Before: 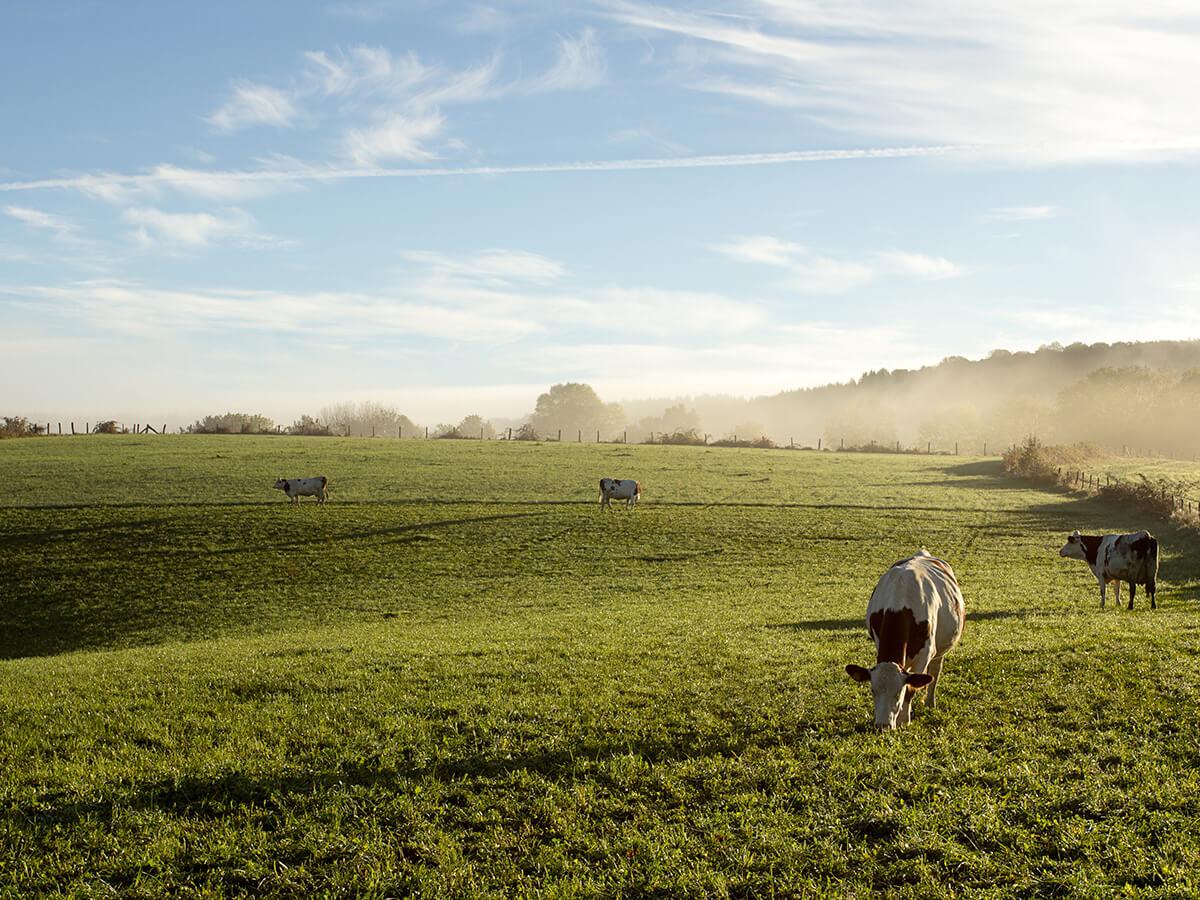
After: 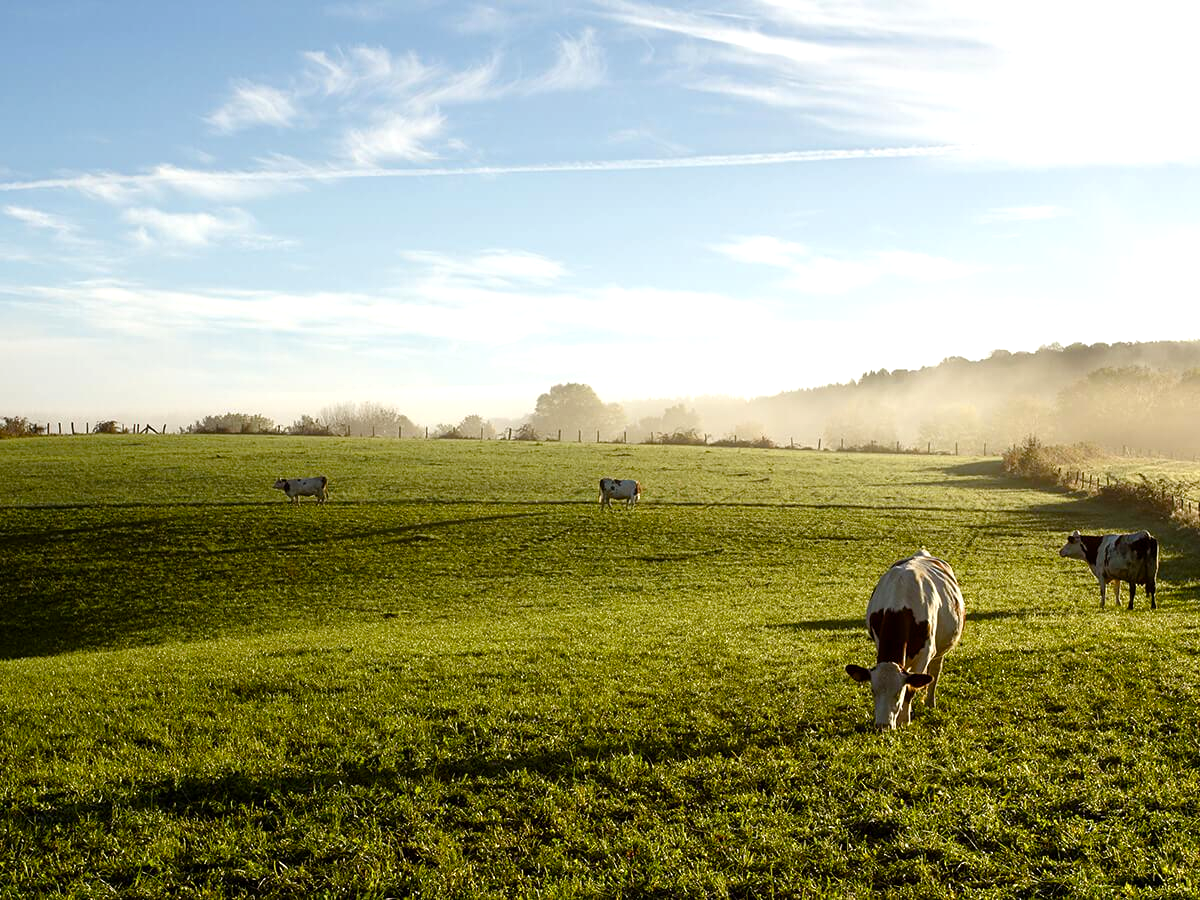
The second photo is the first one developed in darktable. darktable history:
color balance rgb: perceptual saturation grading › global saturation 25.705%, perceptual saturation grading › highlights -28.674%, perceptual saturation grading › shadows 33.344%, contrast 14.669%
